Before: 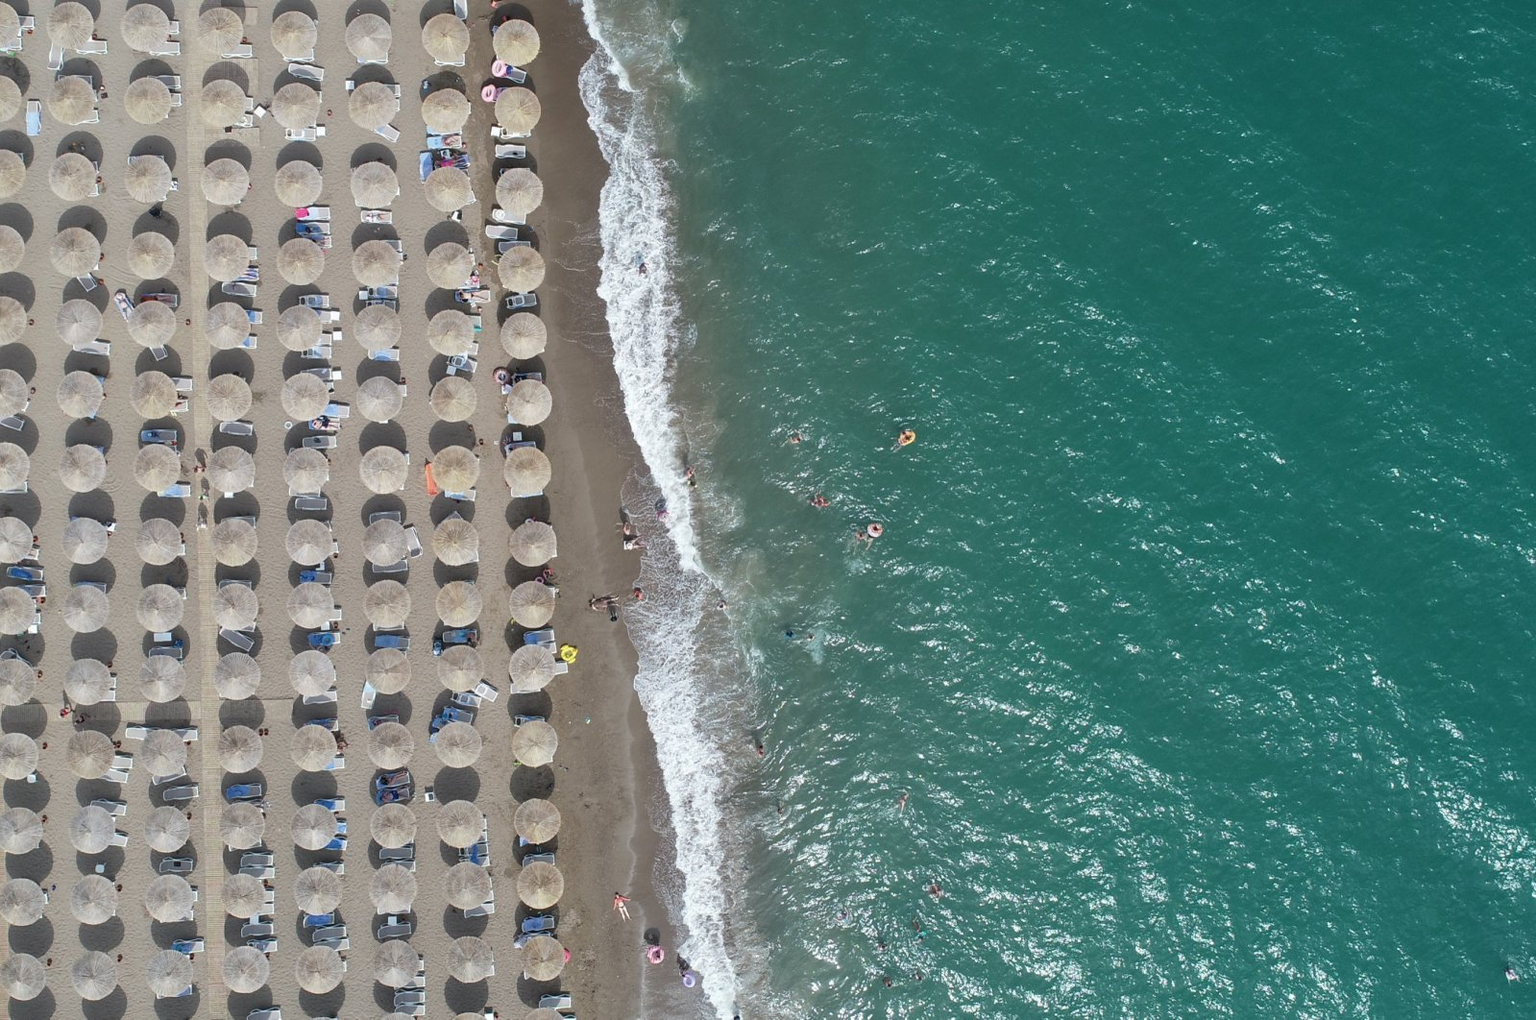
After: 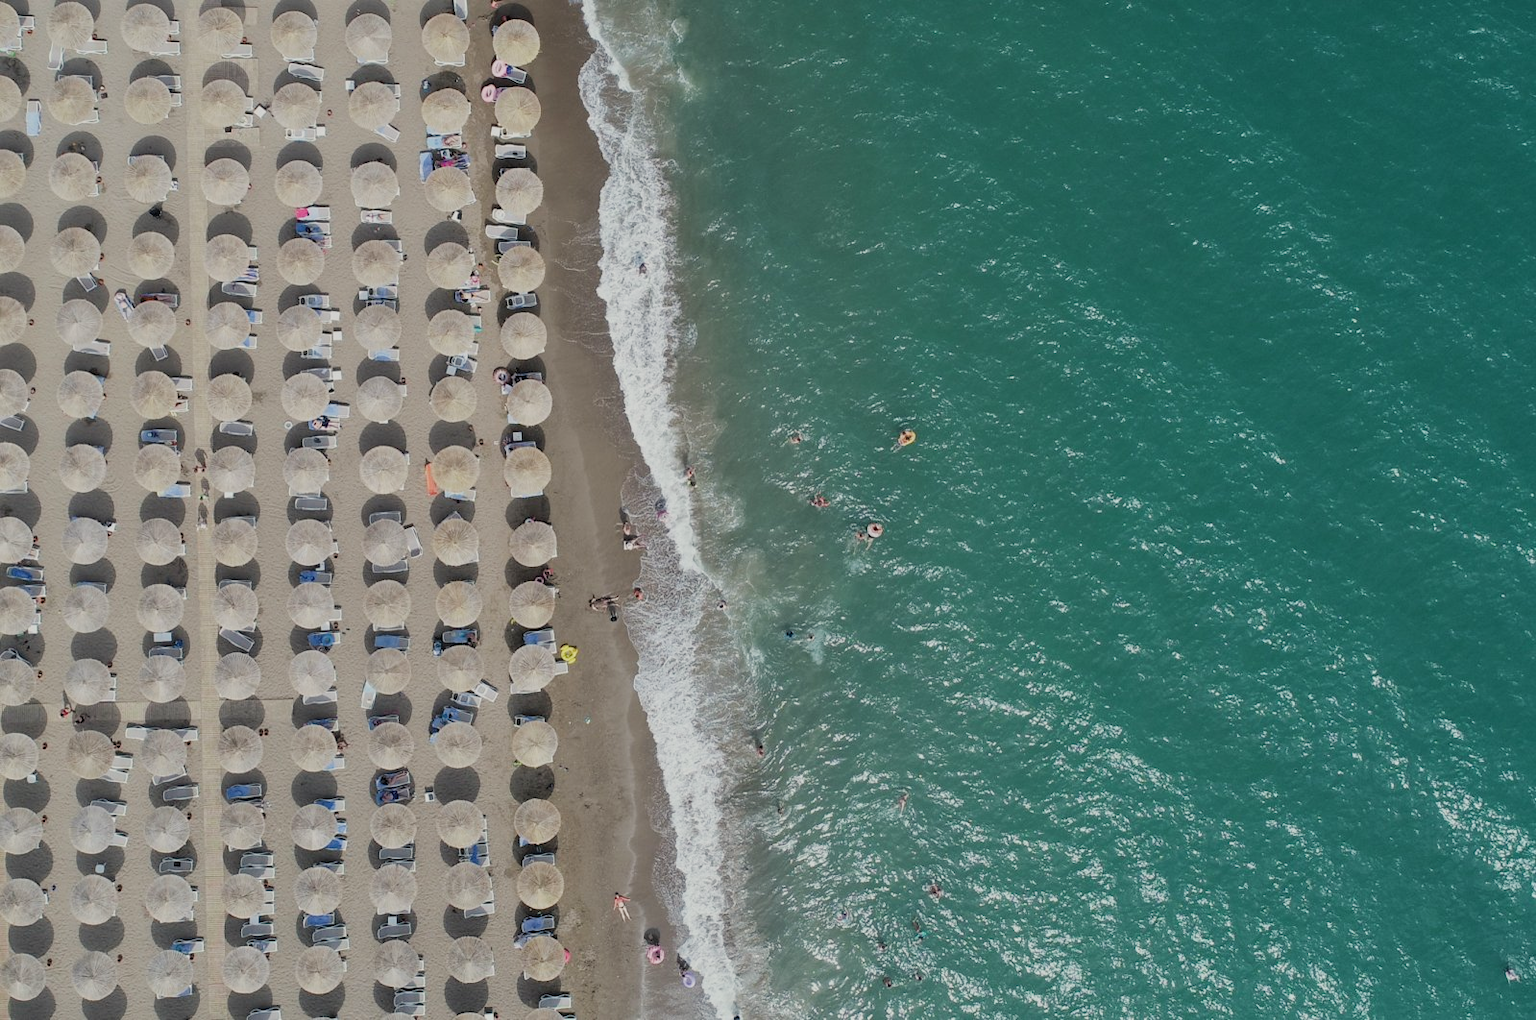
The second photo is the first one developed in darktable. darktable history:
color correction: highlights b* 2.91
filmic rgb: black relative exposure -7.65 EV, white relative exposure 4.56 EV, hardness 3.61
